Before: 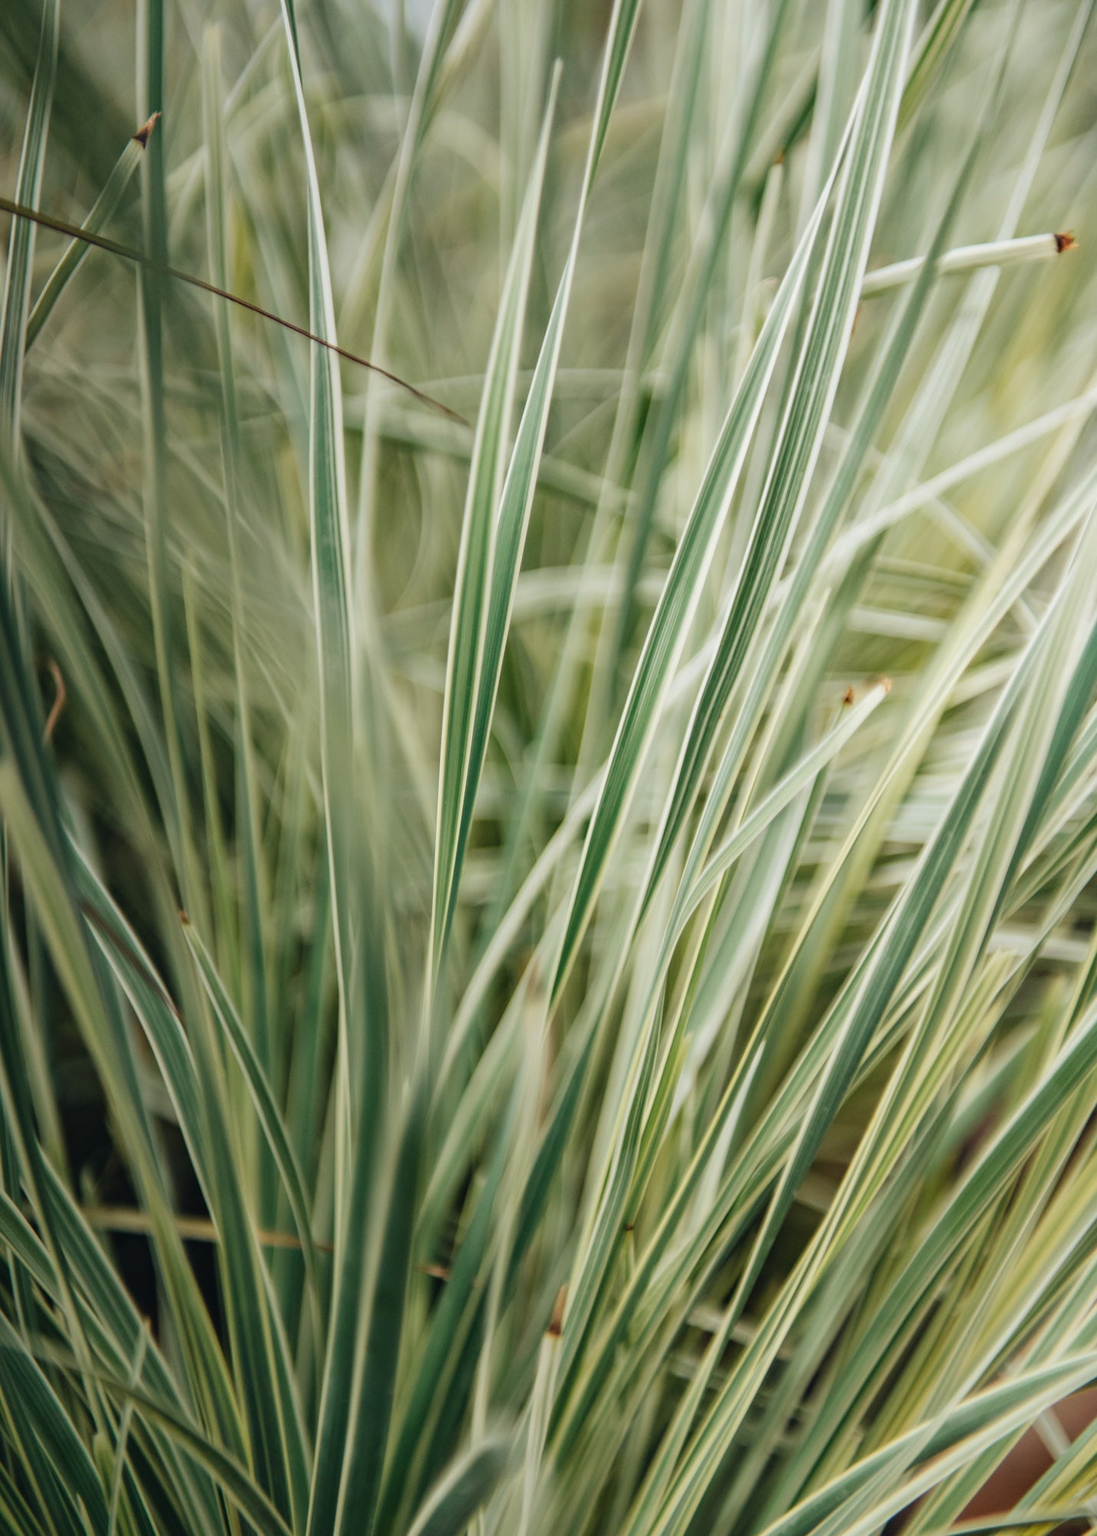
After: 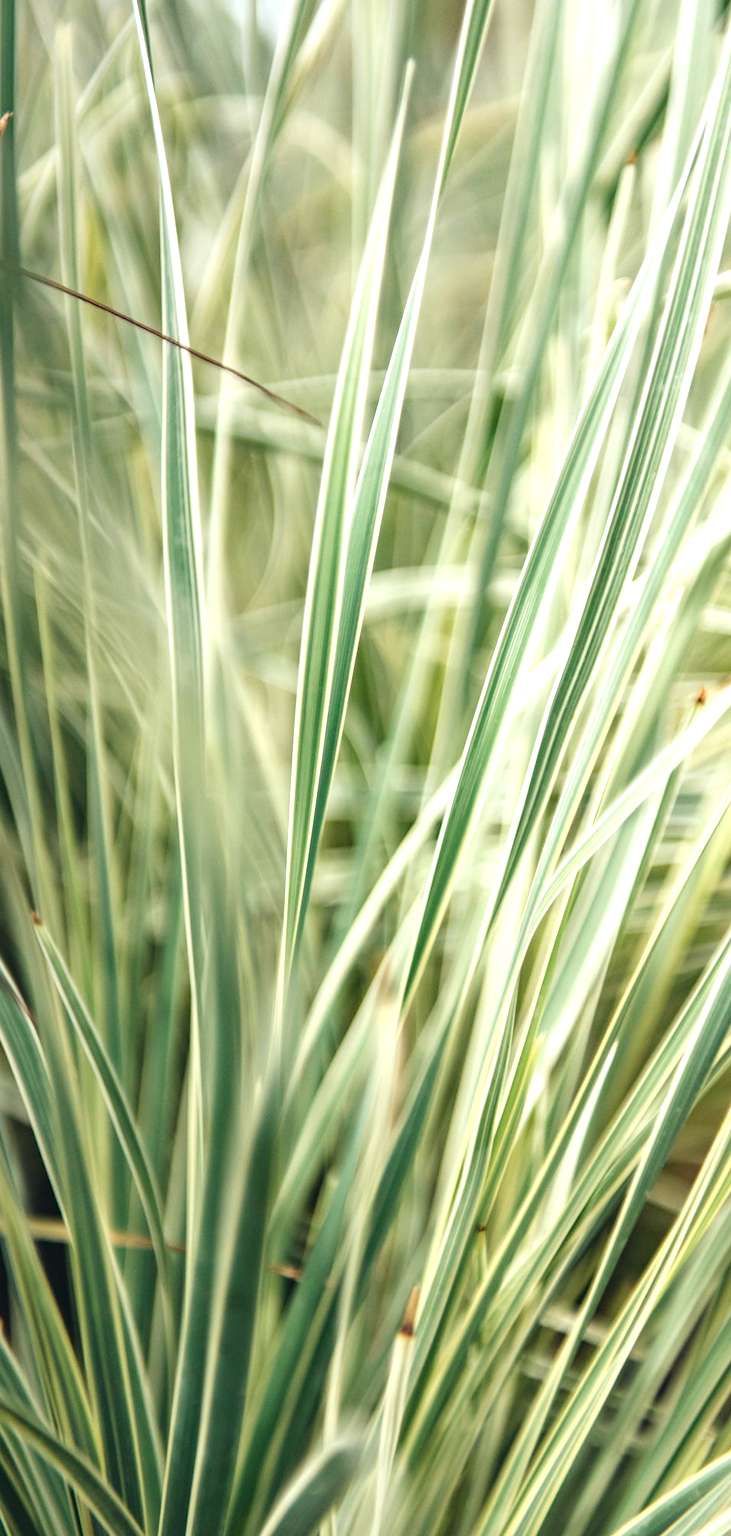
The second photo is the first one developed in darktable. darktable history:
crop and rotate: left 13.537%, right 19.796%
exposure: black level correction 0.001, exposure 0.955 EV, compensate exposure bias true, compensate highlight preservation false
